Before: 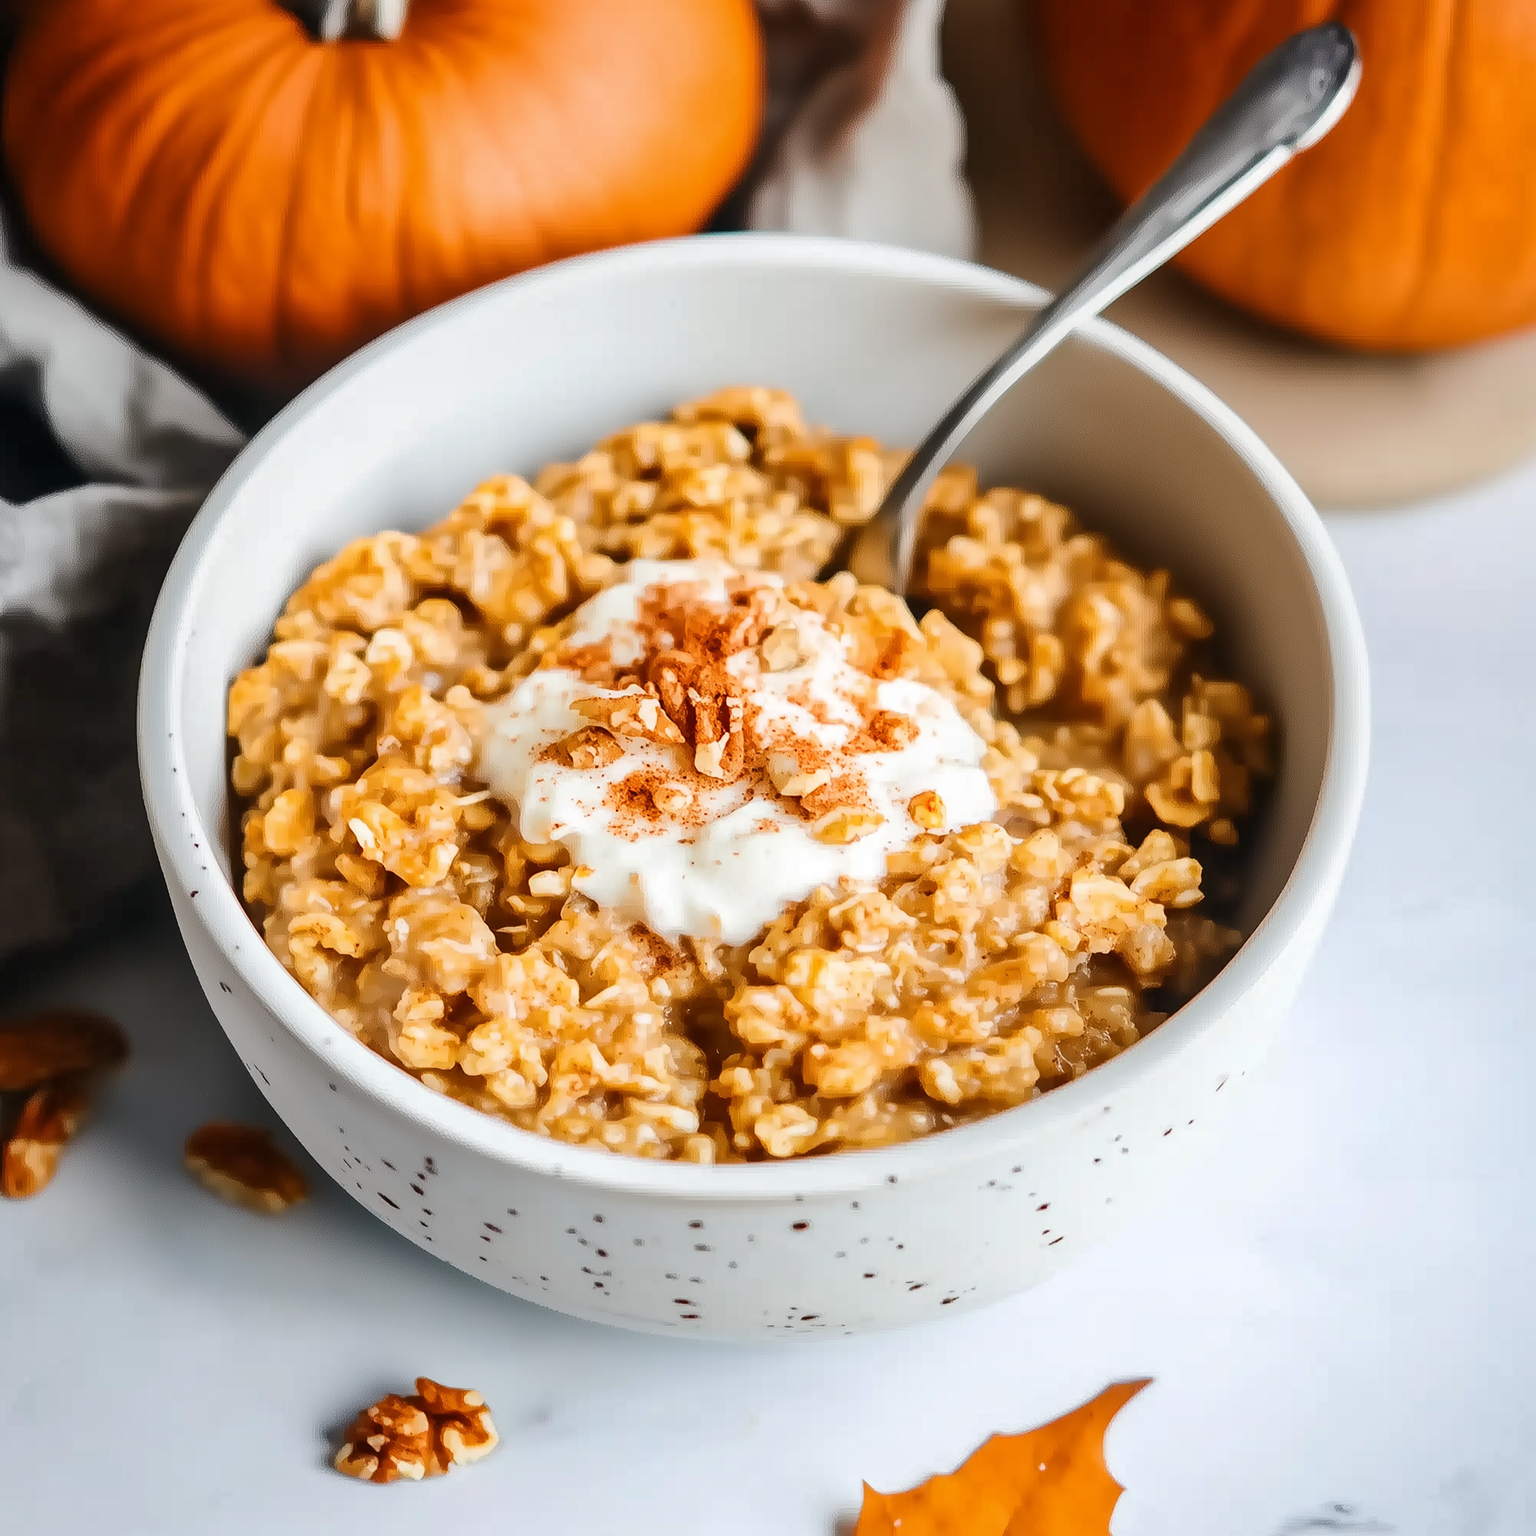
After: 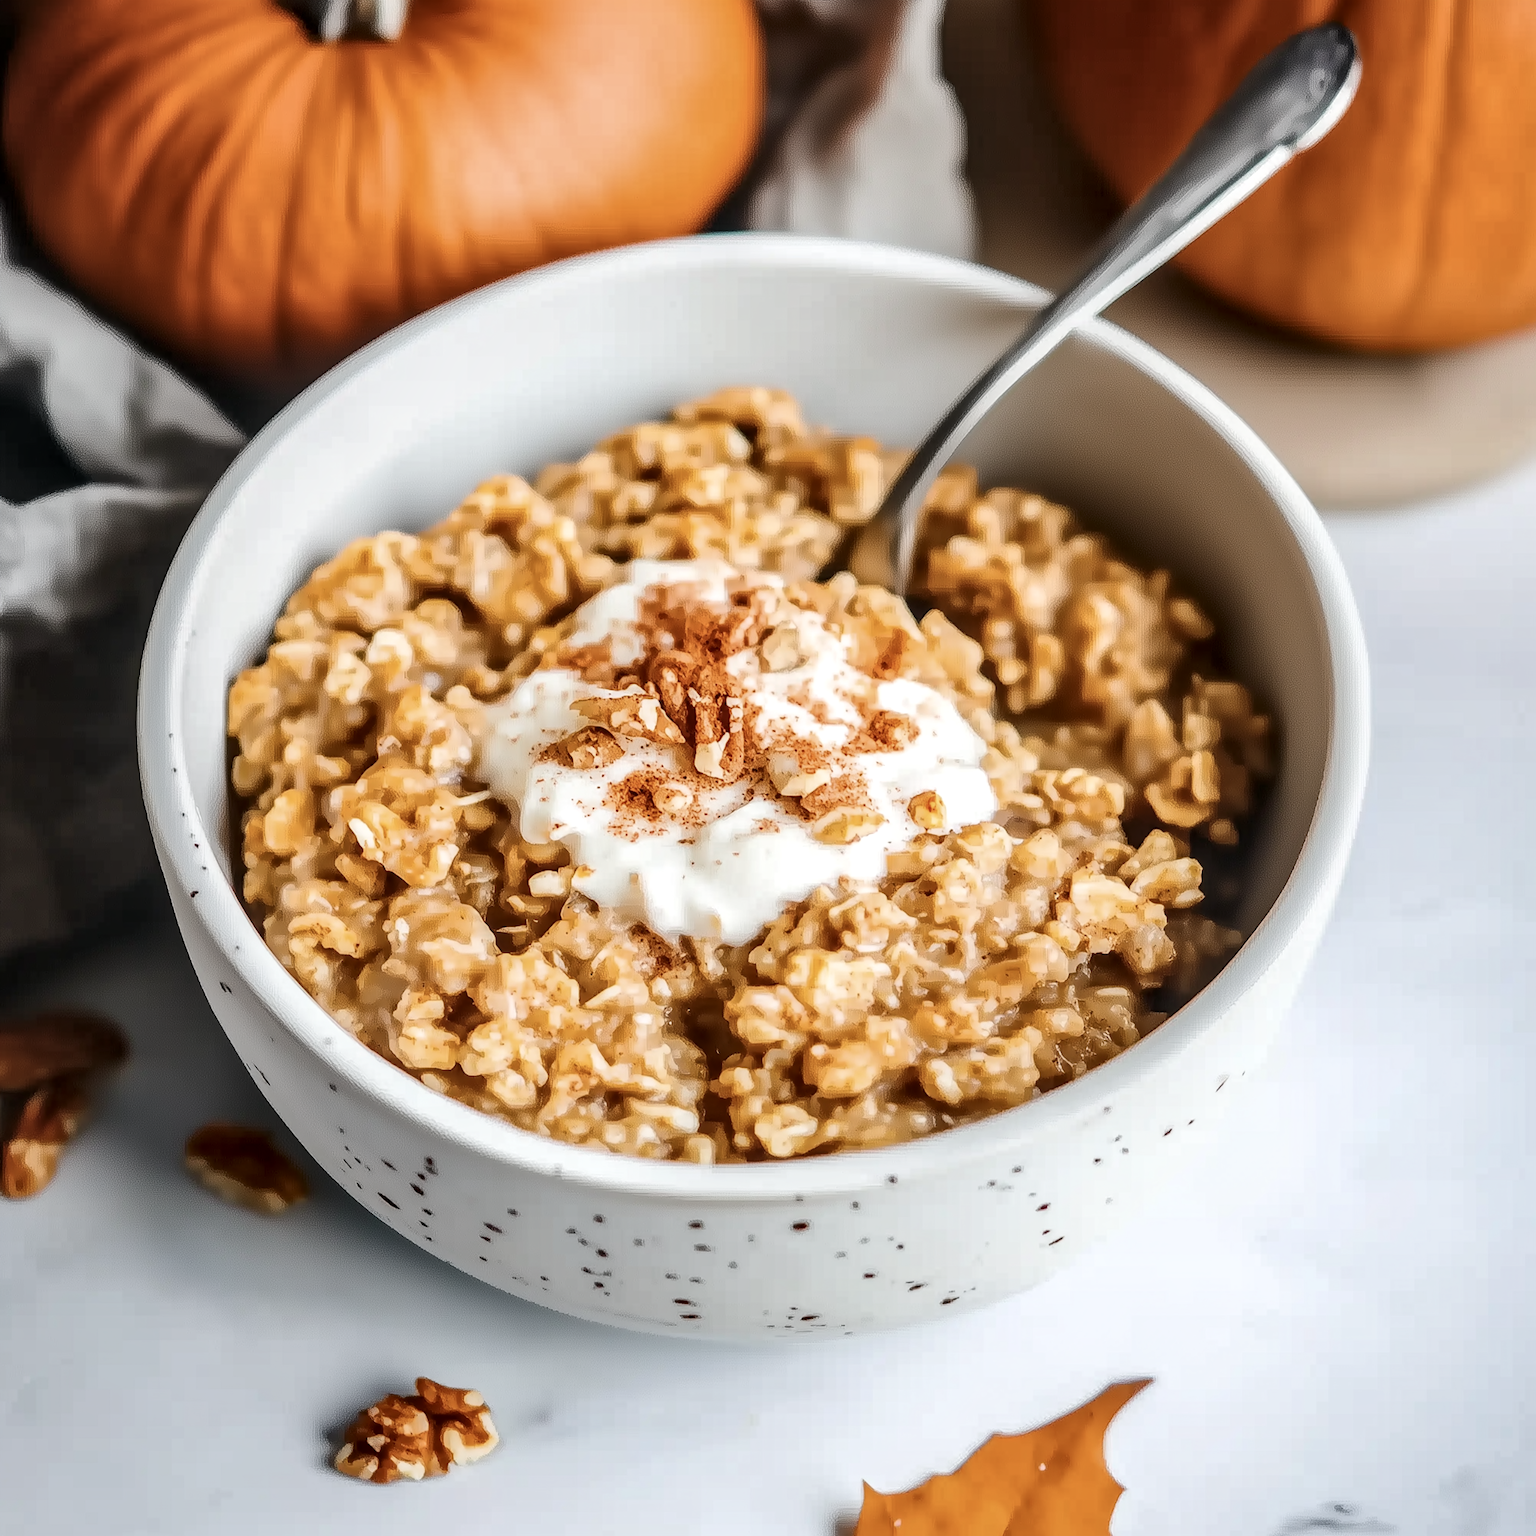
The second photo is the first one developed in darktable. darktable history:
contrast brightness saturation: contrast 0.062, brightness -0.014, saturation -0.221
local contrast: detail 130%
